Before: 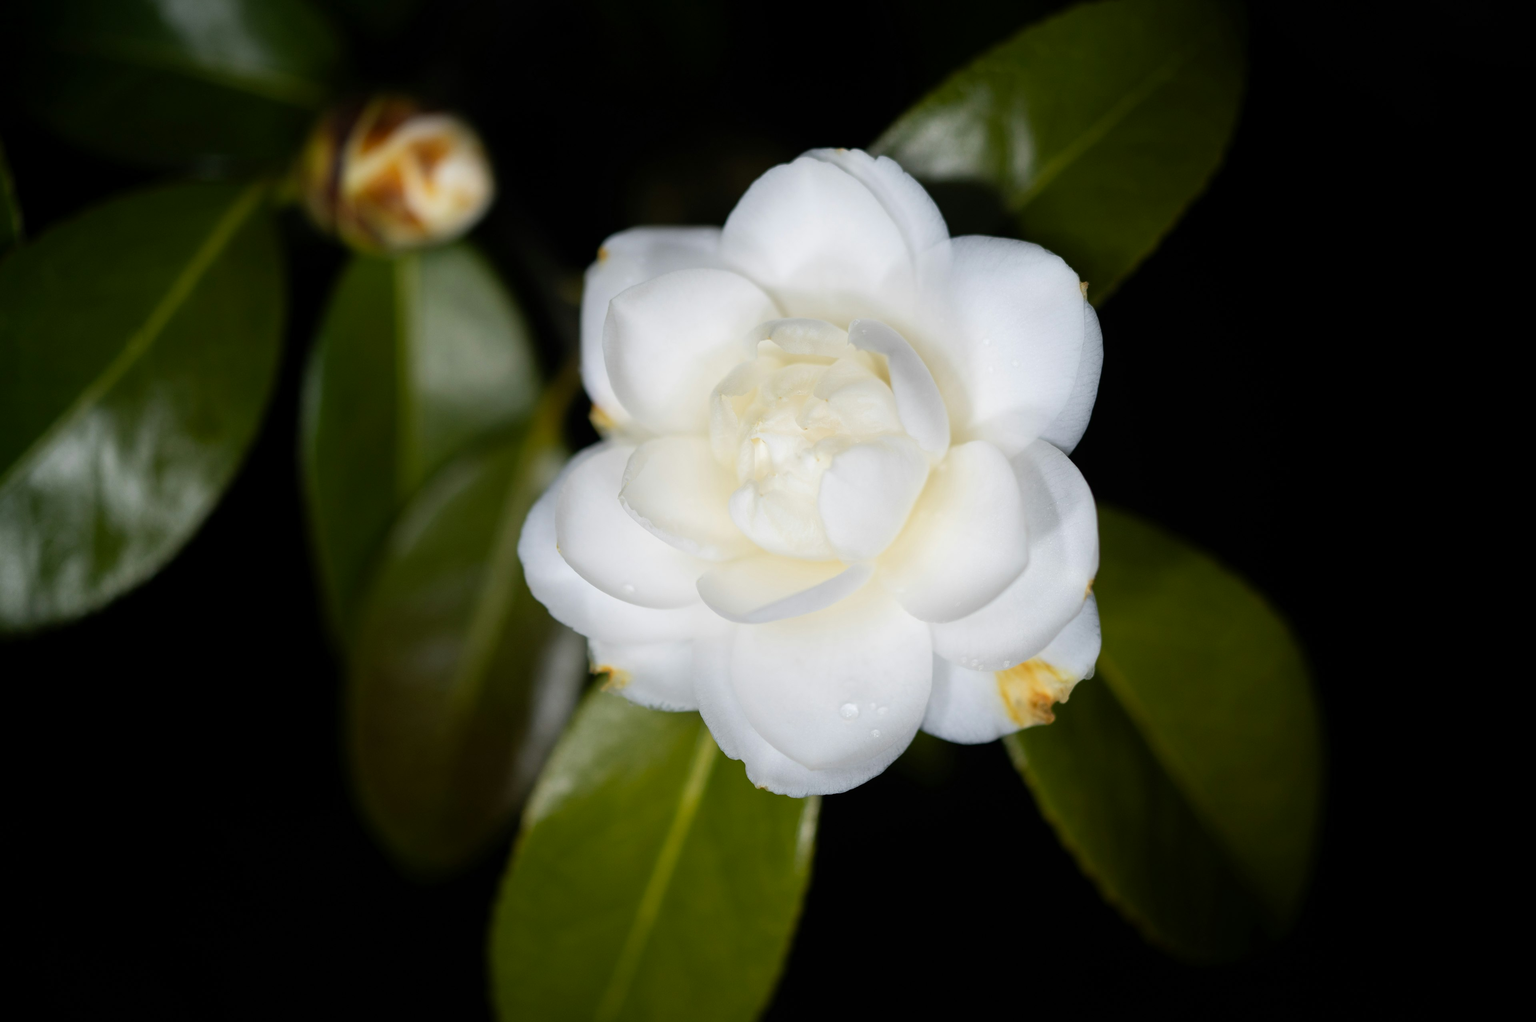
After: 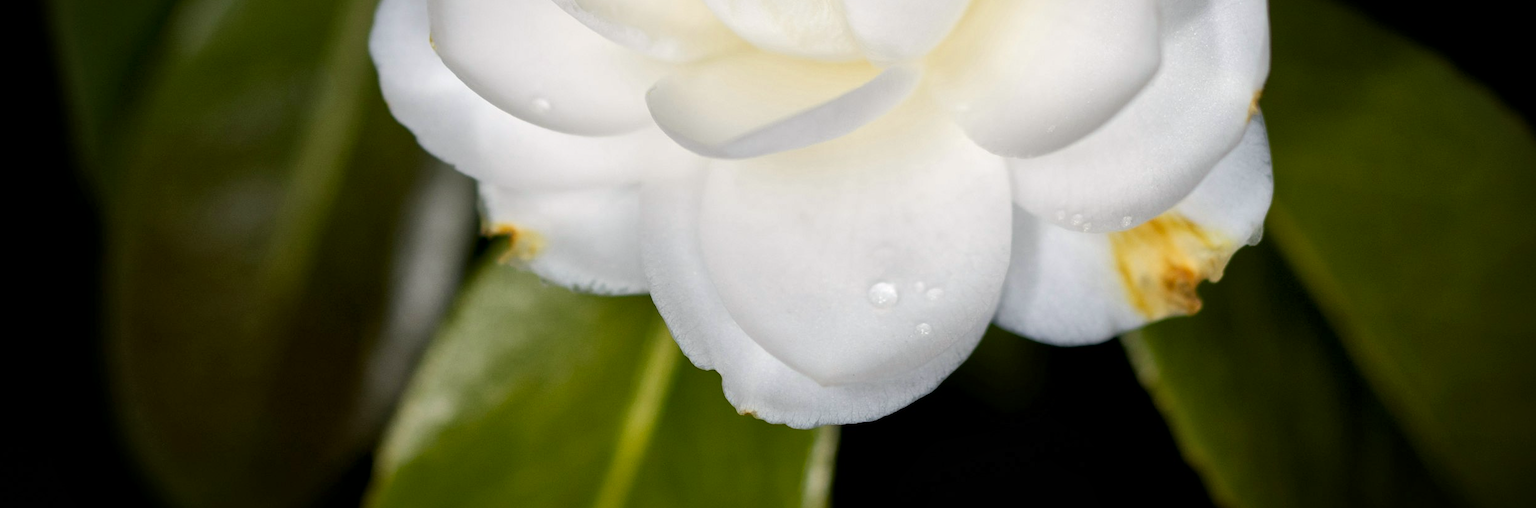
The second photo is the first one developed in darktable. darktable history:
vignetting: fall-off start 87.72%, fall-off radius 25.52%, brightness -0.578, saturation -0.249
color correction: highlights a* 0.856, highlights b* 2.76, saturation 1.09
crop: left 18.223%, top 51.004%, right 17.233%, bottom 16.831%
local contrast: mode bilateral grid, contrast 24, coarseness 60, detail 151%, midtone range 0.2
